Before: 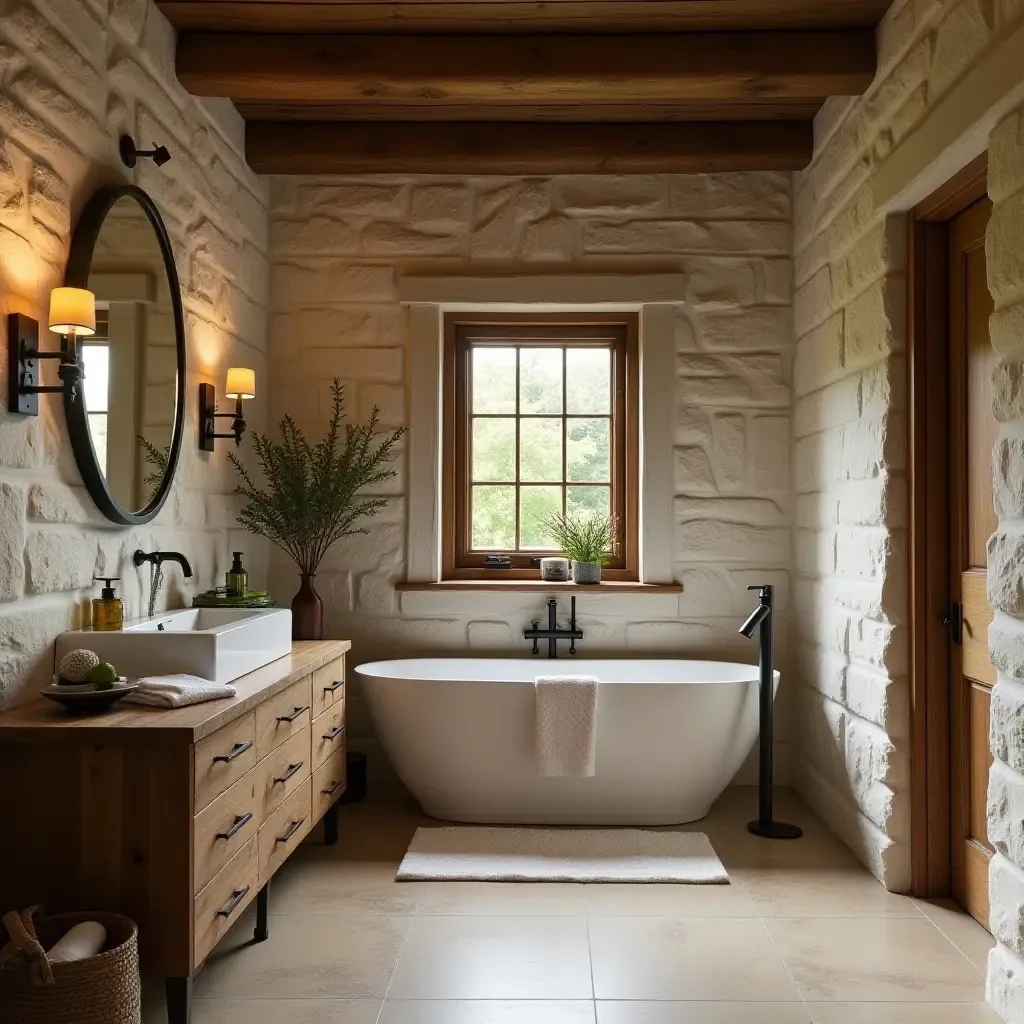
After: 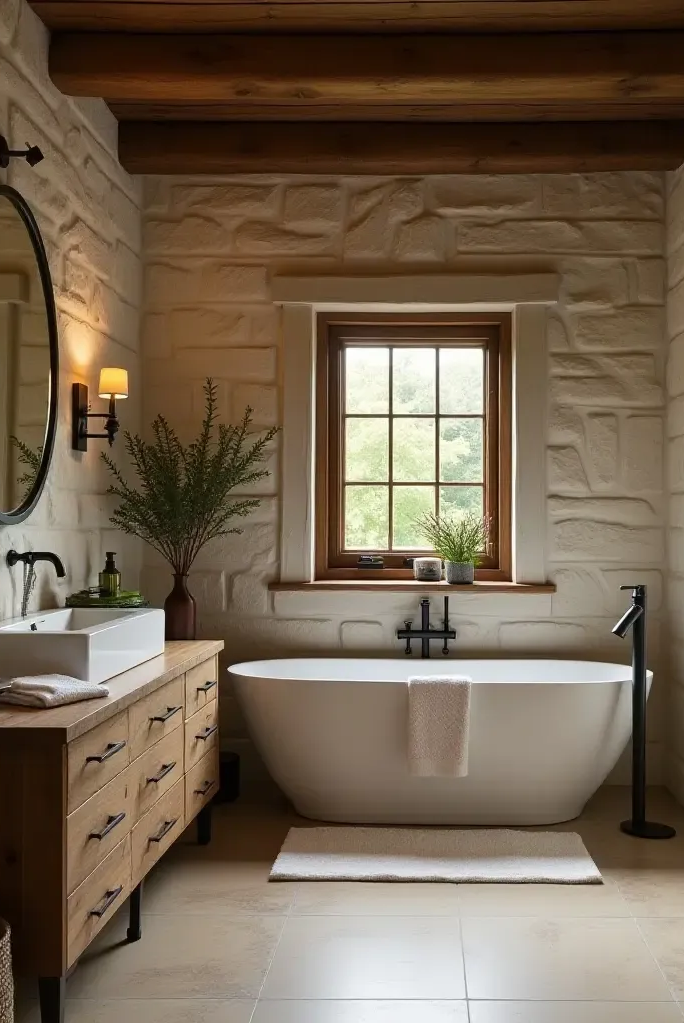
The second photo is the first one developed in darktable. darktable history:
crop and rotate: left 12.459%, right 20.735%
